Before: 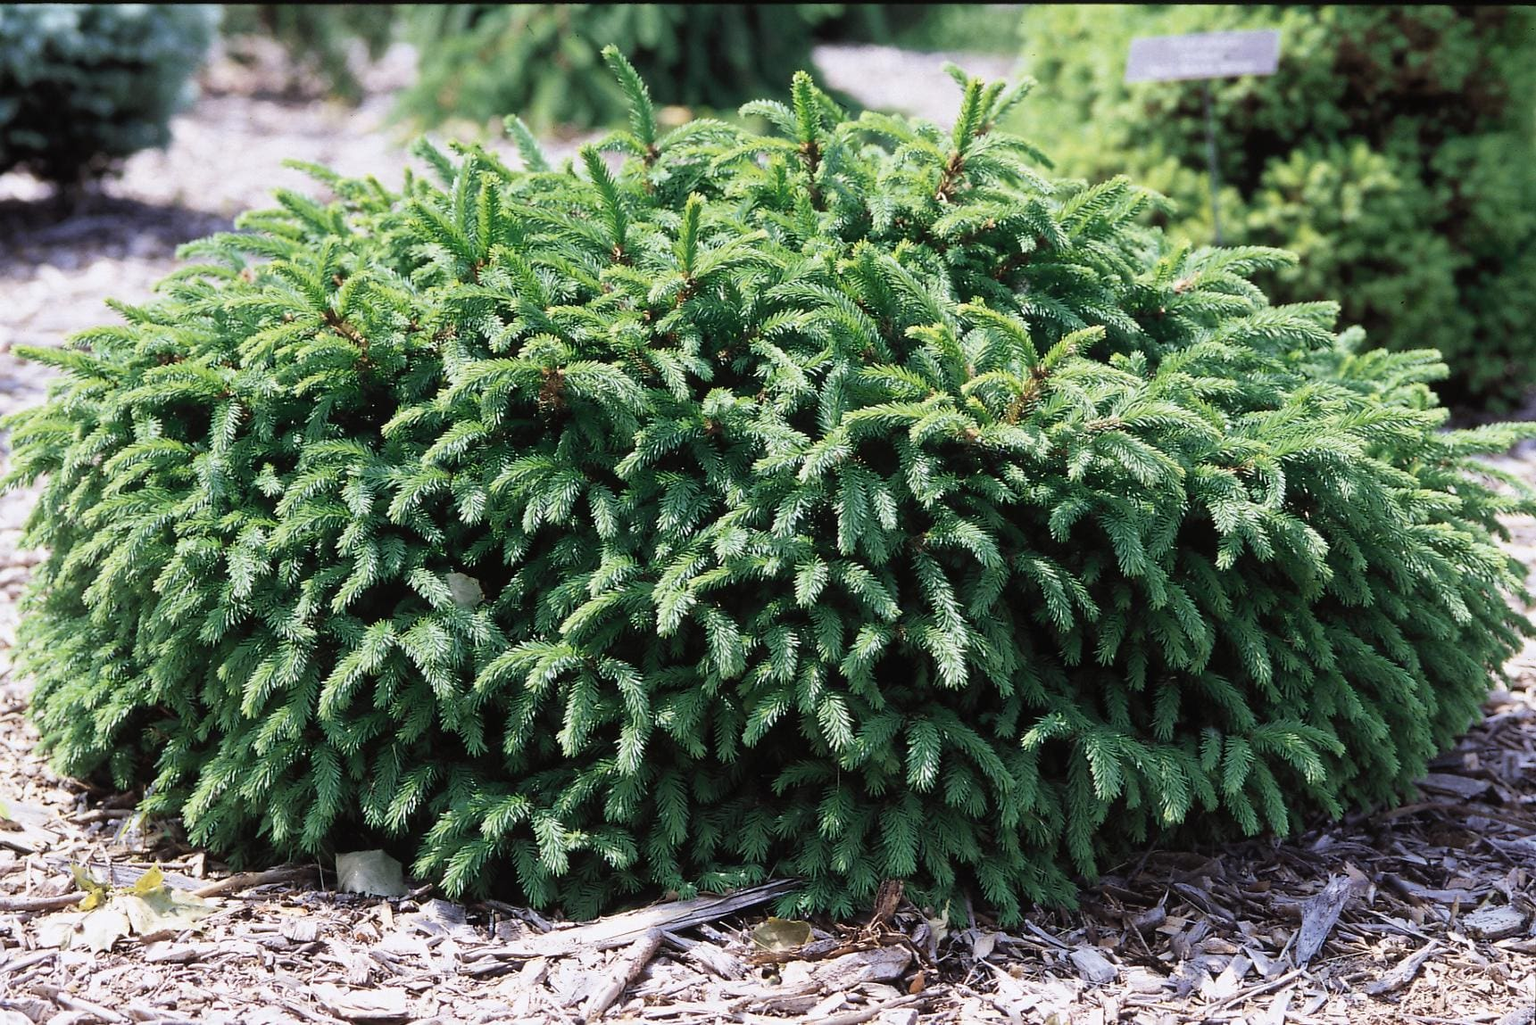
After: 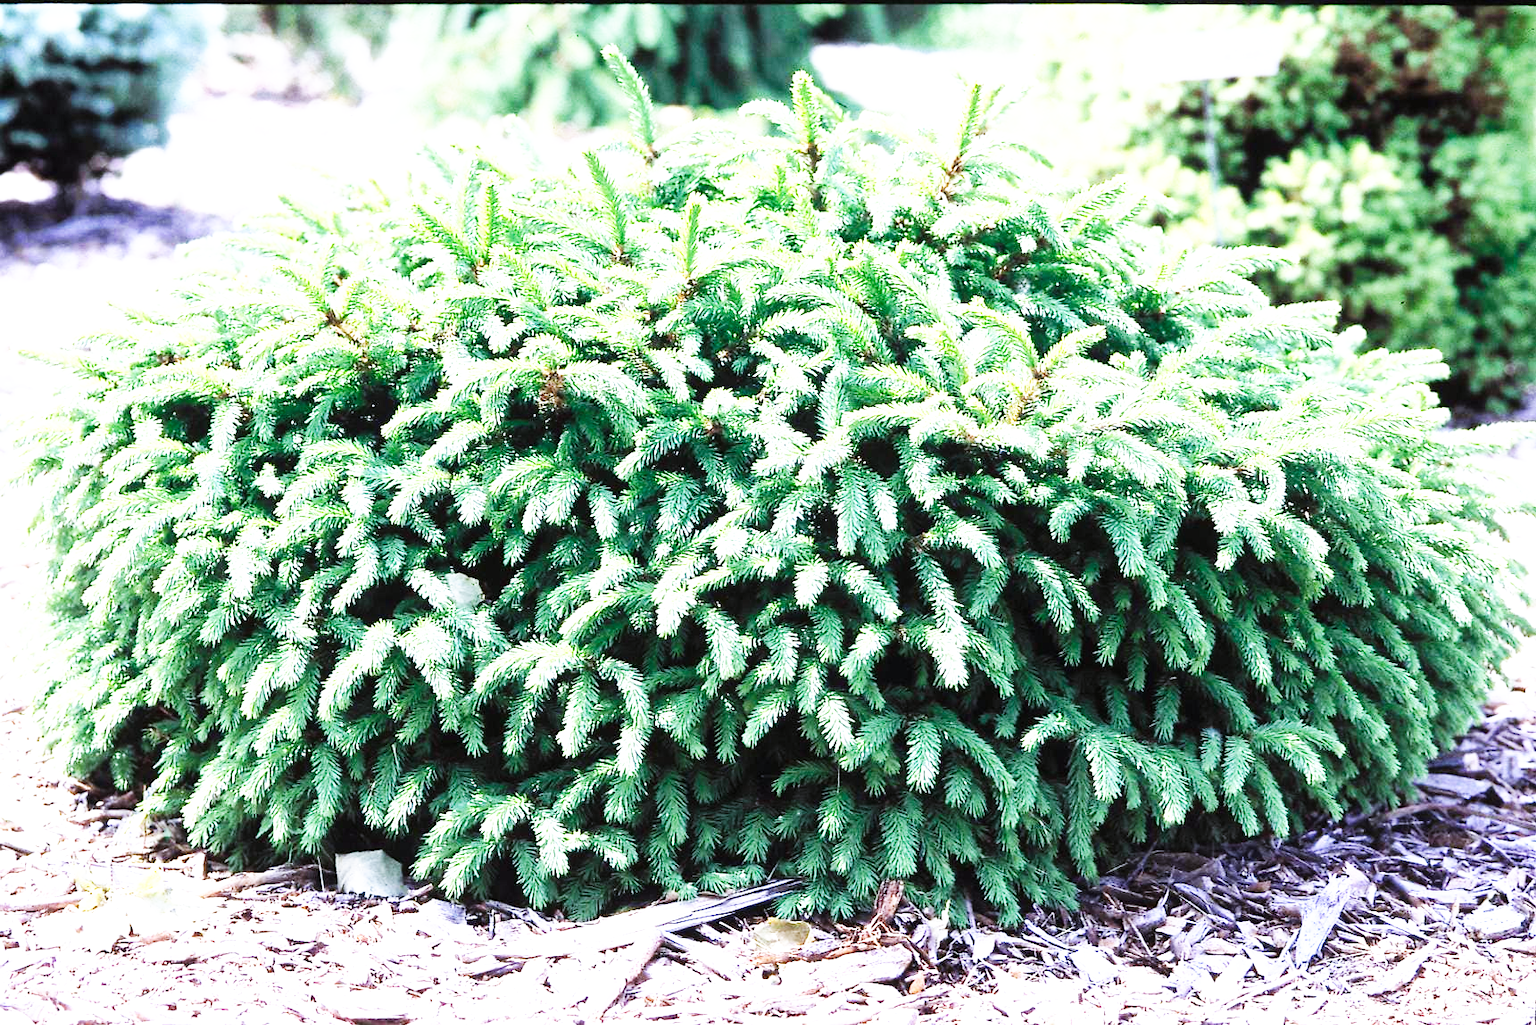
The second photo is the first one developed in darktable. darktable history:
exposure: black level correction 0, exposure 1.173 EV, compensate exposure bias true, compensate highlight preservation false
base curve: curves: ch0 [(0, 0) (0.007, 0.004) (0.027, 0.03) (0.046, 0.07) (0.207, 0.54) (0.442, 0.872) (0.673, 0.972) (1, 1)], preserve colors none
white balance: red 0.967, blue 1.119, emerald 0.756
